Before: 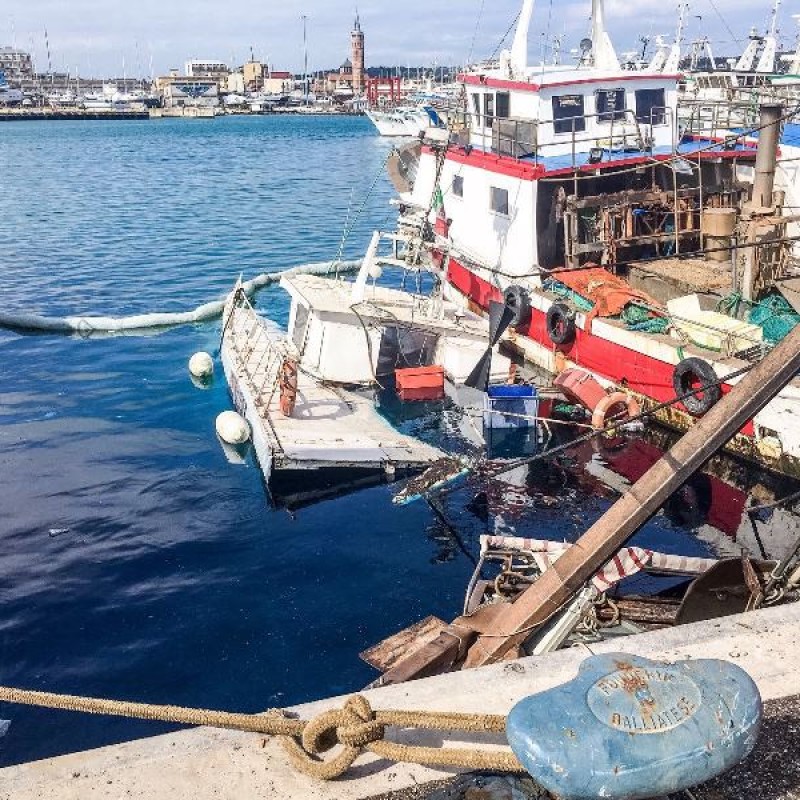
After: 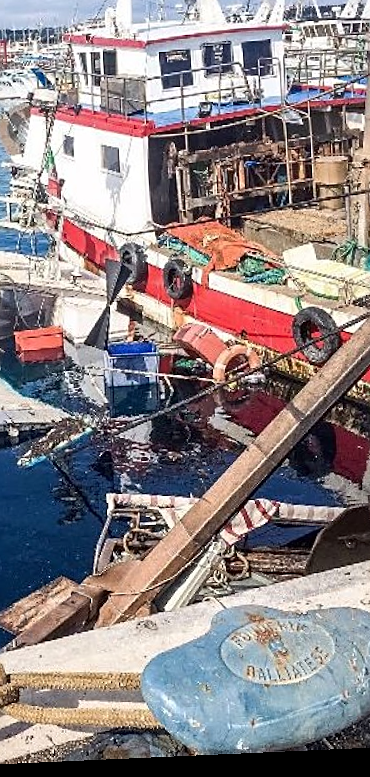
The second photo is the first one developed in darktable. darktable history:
crop: left 47.628%, top 6.643%, right 7.874%
rotate and perspective: rotation -2.56°, automatic cropping off
shadows and highlights: radius 125.46, shadows 30.51, highlights -30.51, low approximation 0.01, soften with gaussian
sharpen: on, module defaults
